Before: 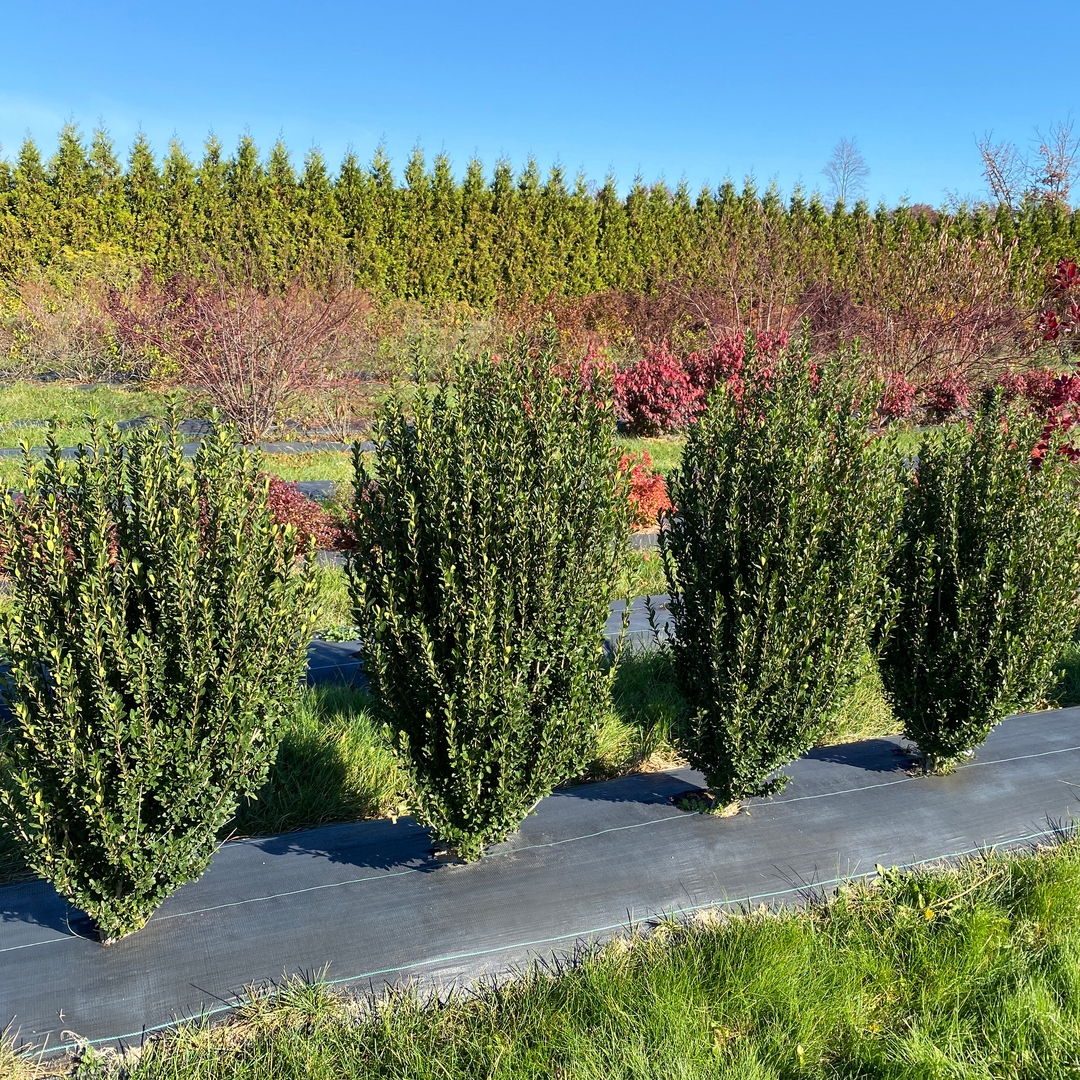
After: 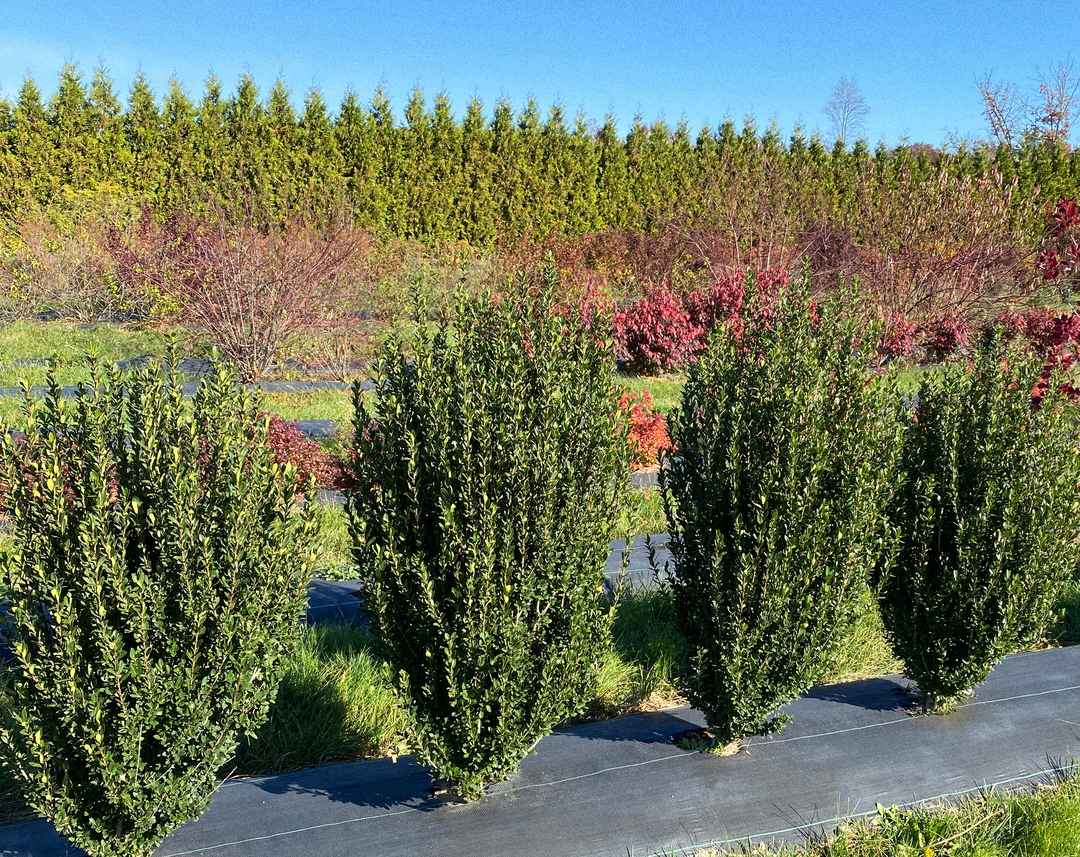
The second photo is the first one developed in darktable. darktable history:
crop and rotate: top 5.667%, bottom 14.937%
grain: coarseness 0.09 ISO
